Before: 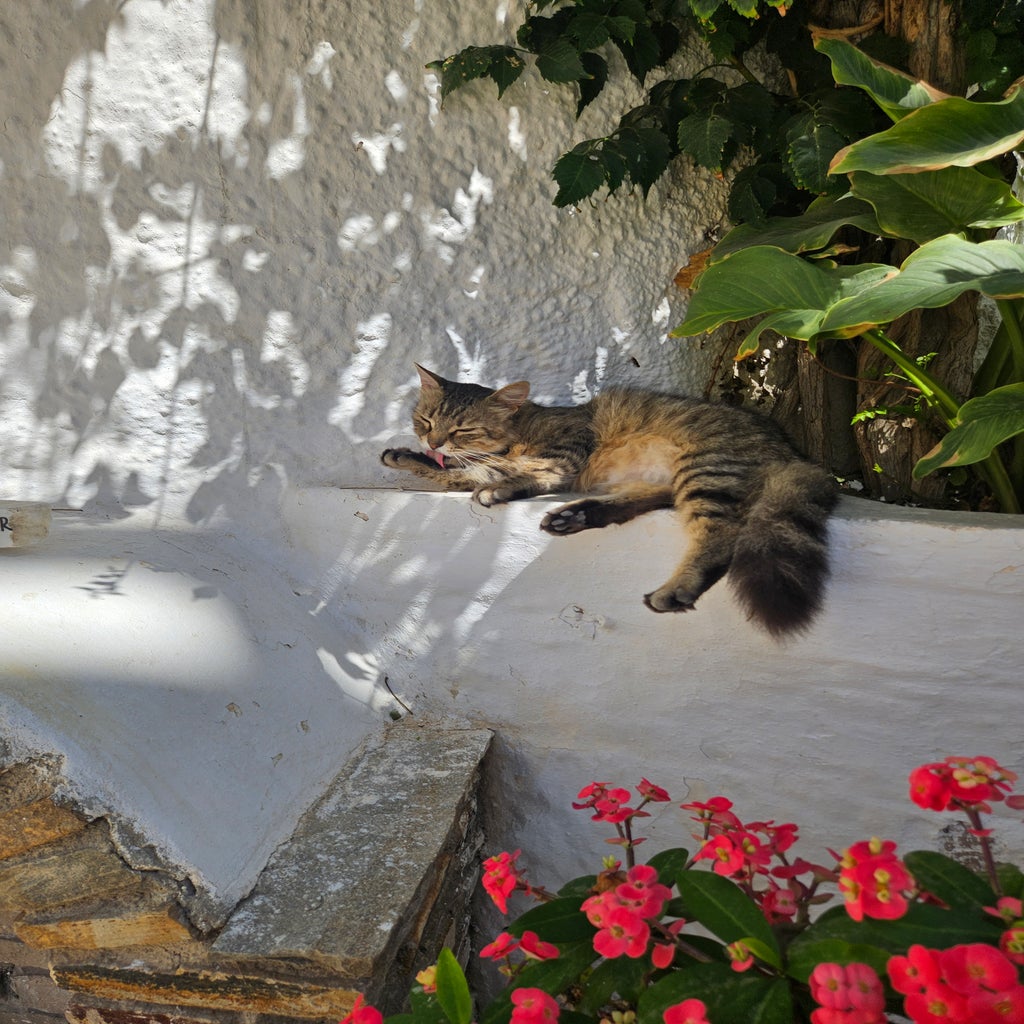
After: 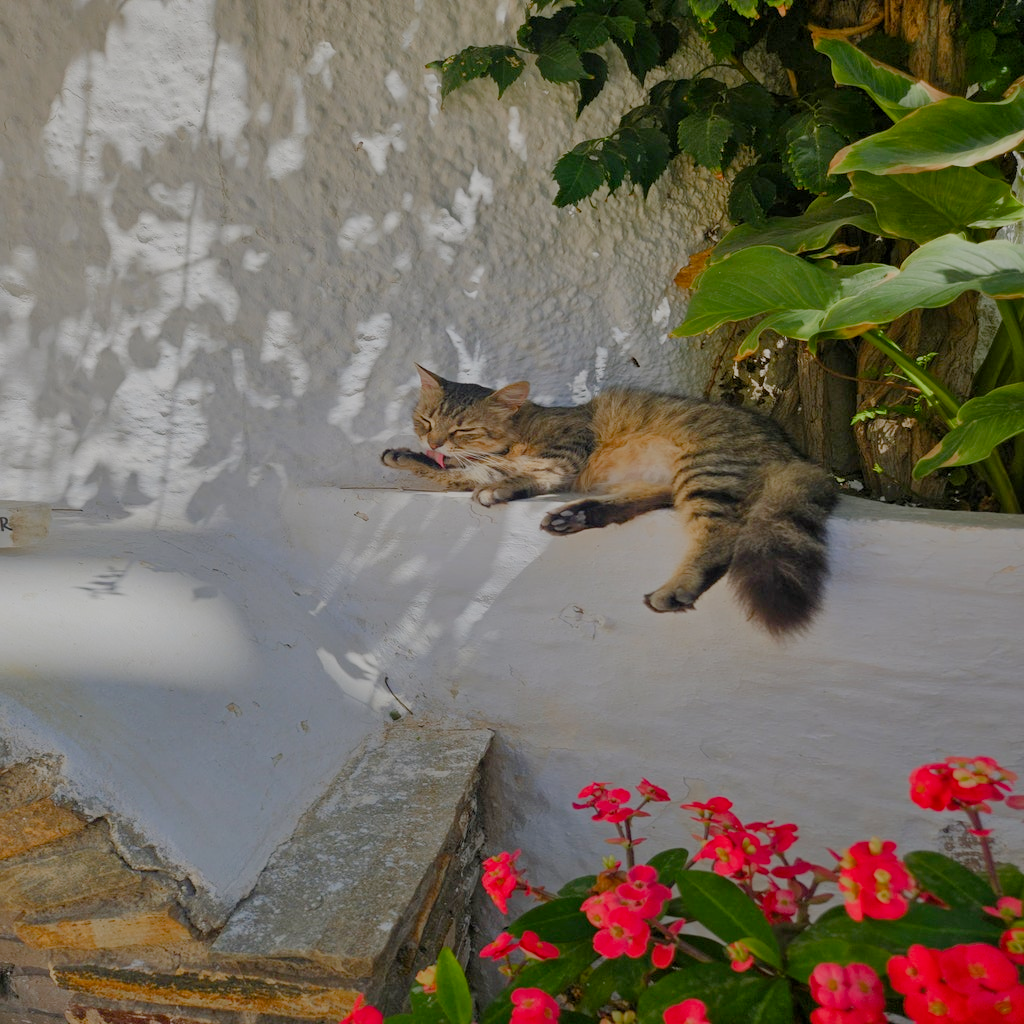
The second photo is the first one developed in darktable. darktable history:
color balance rgb: shadows lift › chroma 1%, shadows lift › hue 113°, highlights gain › chroma 0.2%, highlights gain › hue 333°, perceptual saturation grading › global saturation 20%, perceptual saturation grading › highlights -50%, perceptual saturation grading › shadows 25%, contrast -30%
filmic rgb: middle gray luminance 18.42%, black relative exposure -9 EV, white relative exposure 3.75 EV, threshold 6 EV, target black luminance 0%, hardness 4.85, latitude 67.35%, contrast 0.955, highlights saturation mix 20%, shadows ↔ highlights balance 21.36%, add noise in highlights 0, preserve chrominance luminance Y, color science v3 (2019), use custom middle-gray values true, iterations of high-quality reconstruction 0, contrast in highlights soft, enable highlight reconstruction true
